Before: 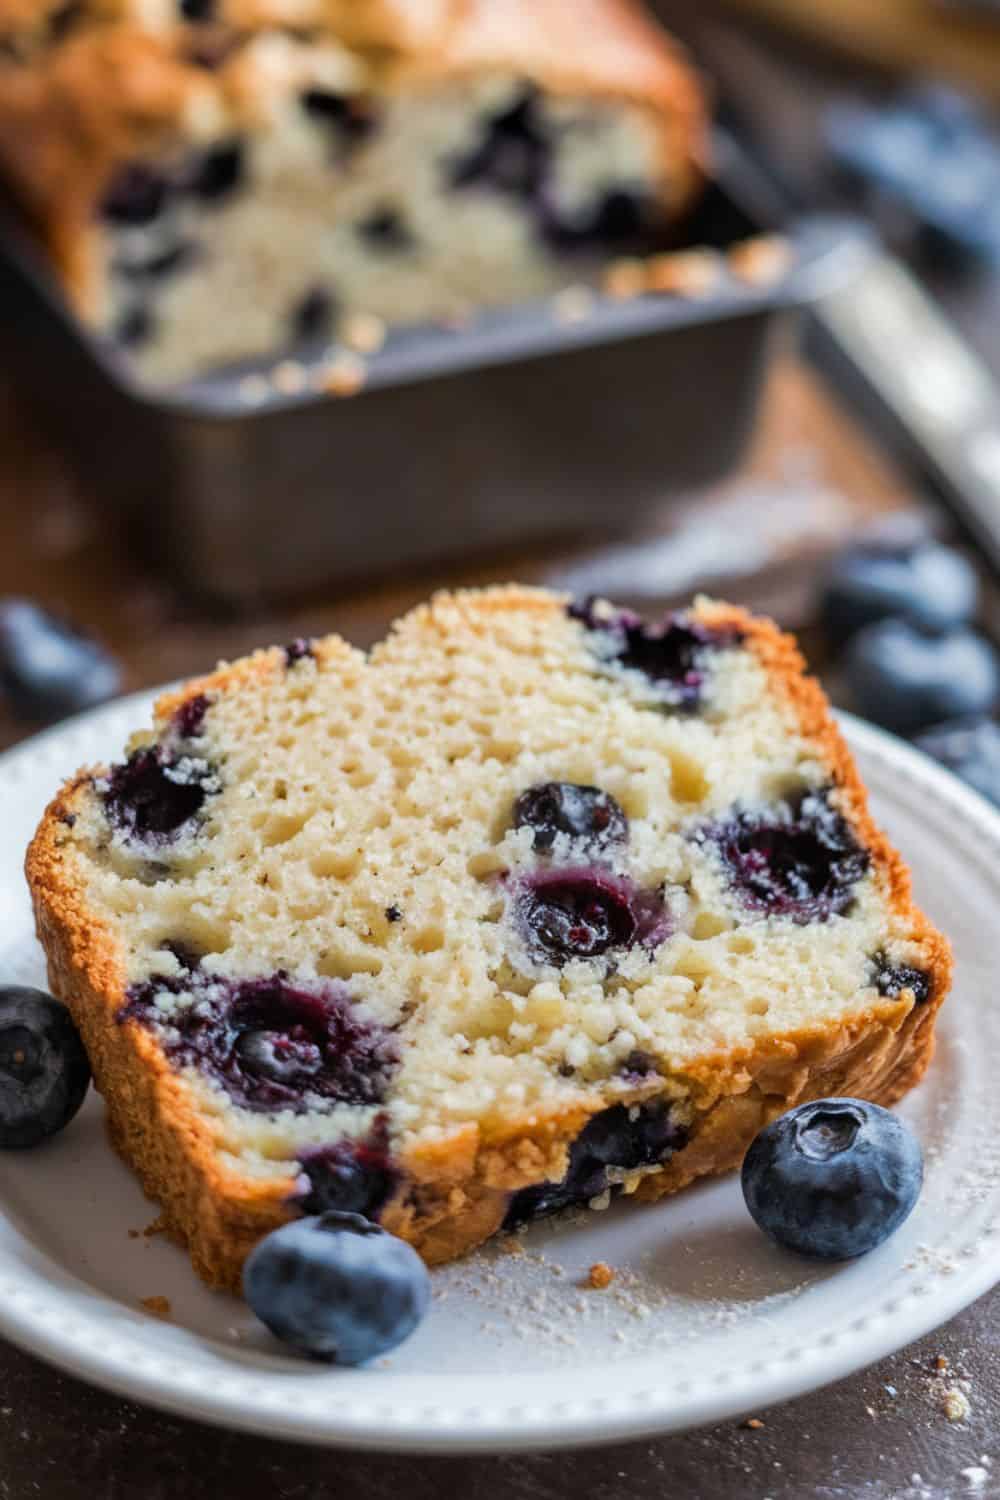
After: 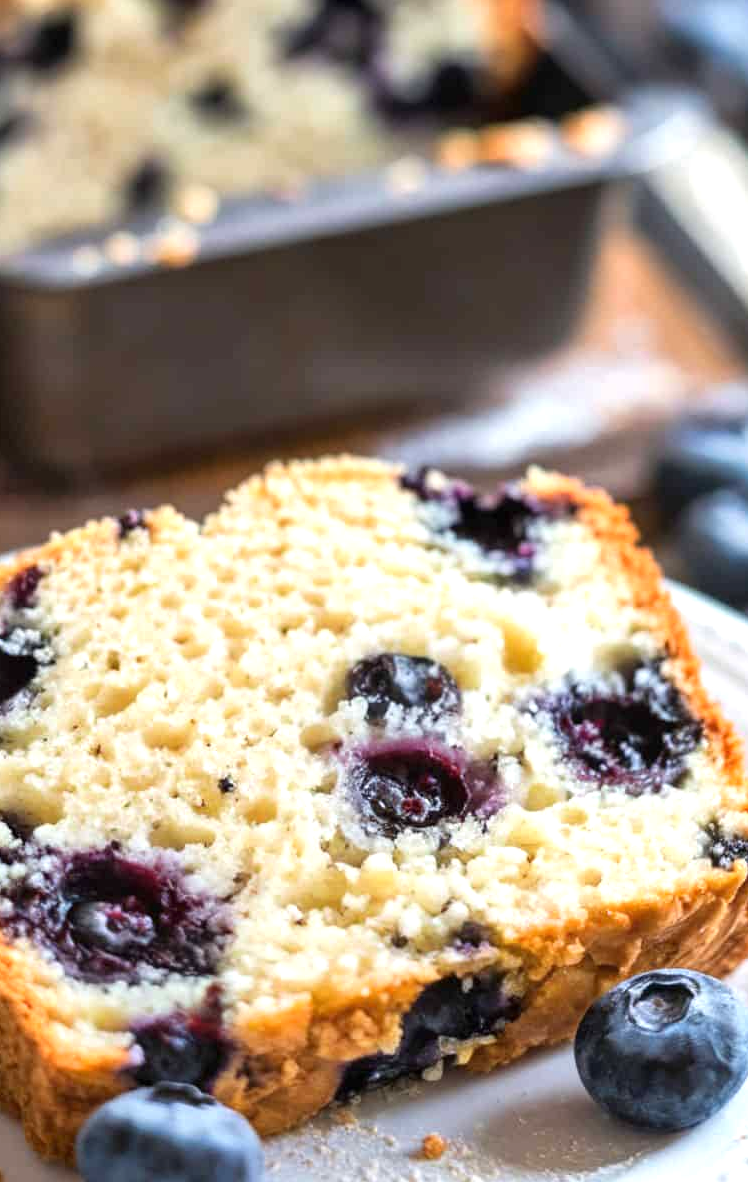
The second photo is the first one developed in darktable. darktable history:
exposure: black level correction 0, exposure 0.7 EV, compensate exposure bias true, compensate highlight preservation false
crop: left 16.768%, top 8.653%, right 8.362%, bottom 12.485%
white balance: emerald 1
